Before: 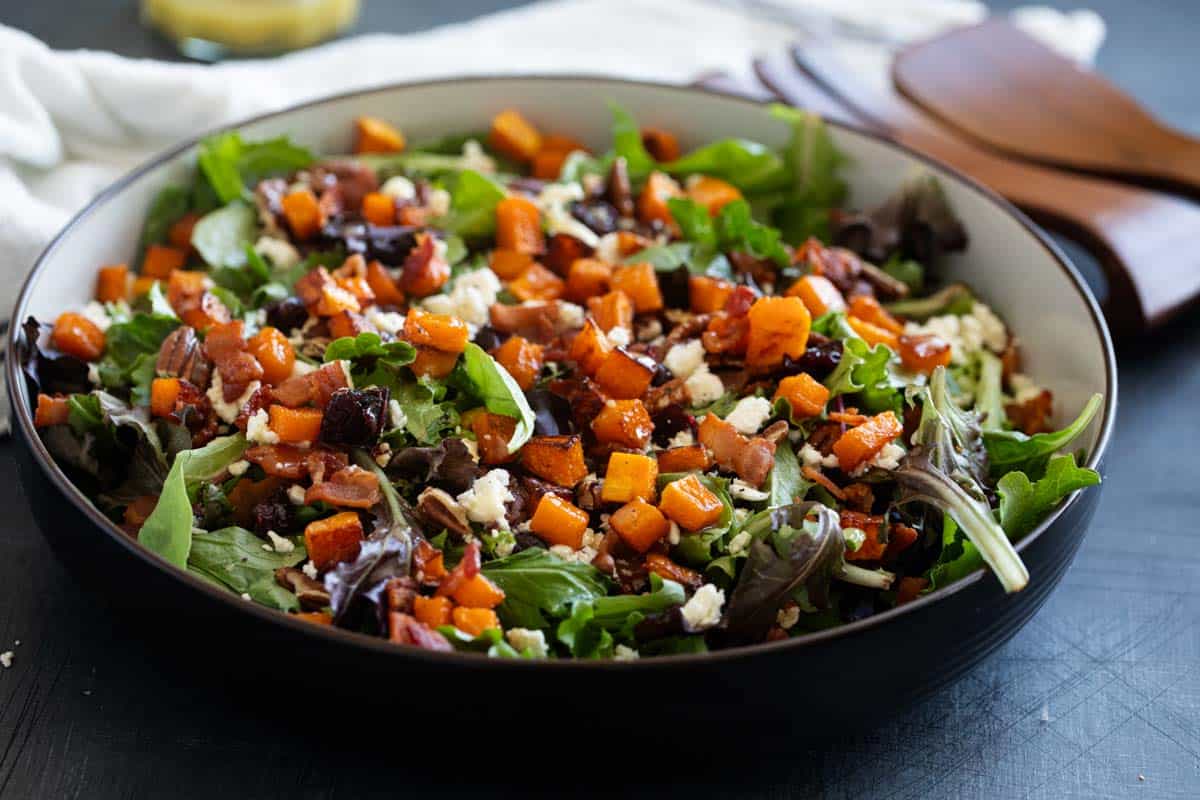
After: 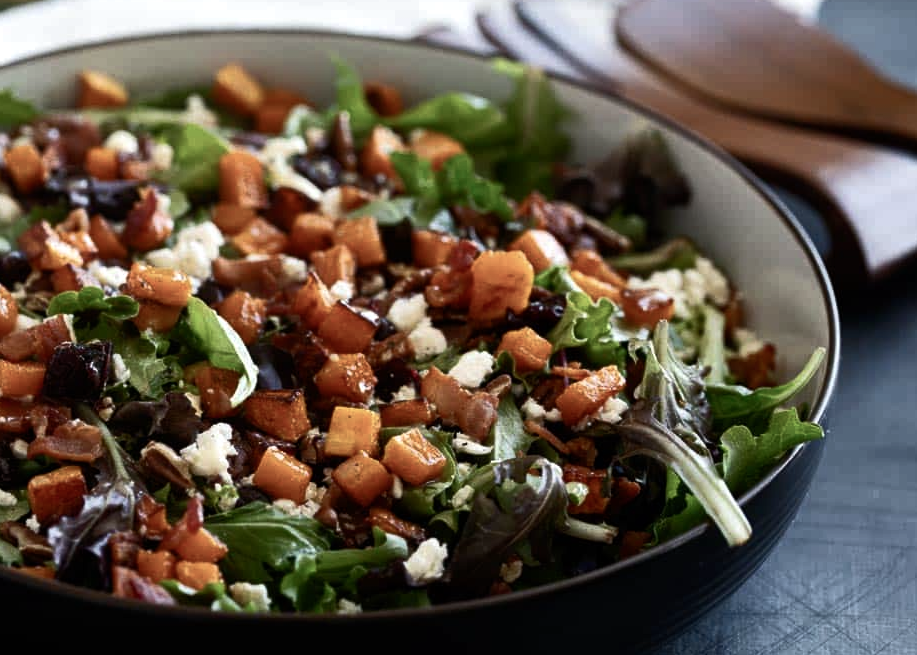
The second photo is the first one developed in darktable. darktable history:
crop: left 23.095%, top 5.827%, bottom 11.854%
color balance rgb: perceptual saturation grading › highlights -31.88%, perceptual saturation grading › mid-tones 5.8%, perceptual saturation grading › shadows 18.12%, perceptual brilliance grading › highlights 3.62%, perceptual brilliance grading › mid-tones -18.12%, perceptual brilliance grading › shadows -41.3%
